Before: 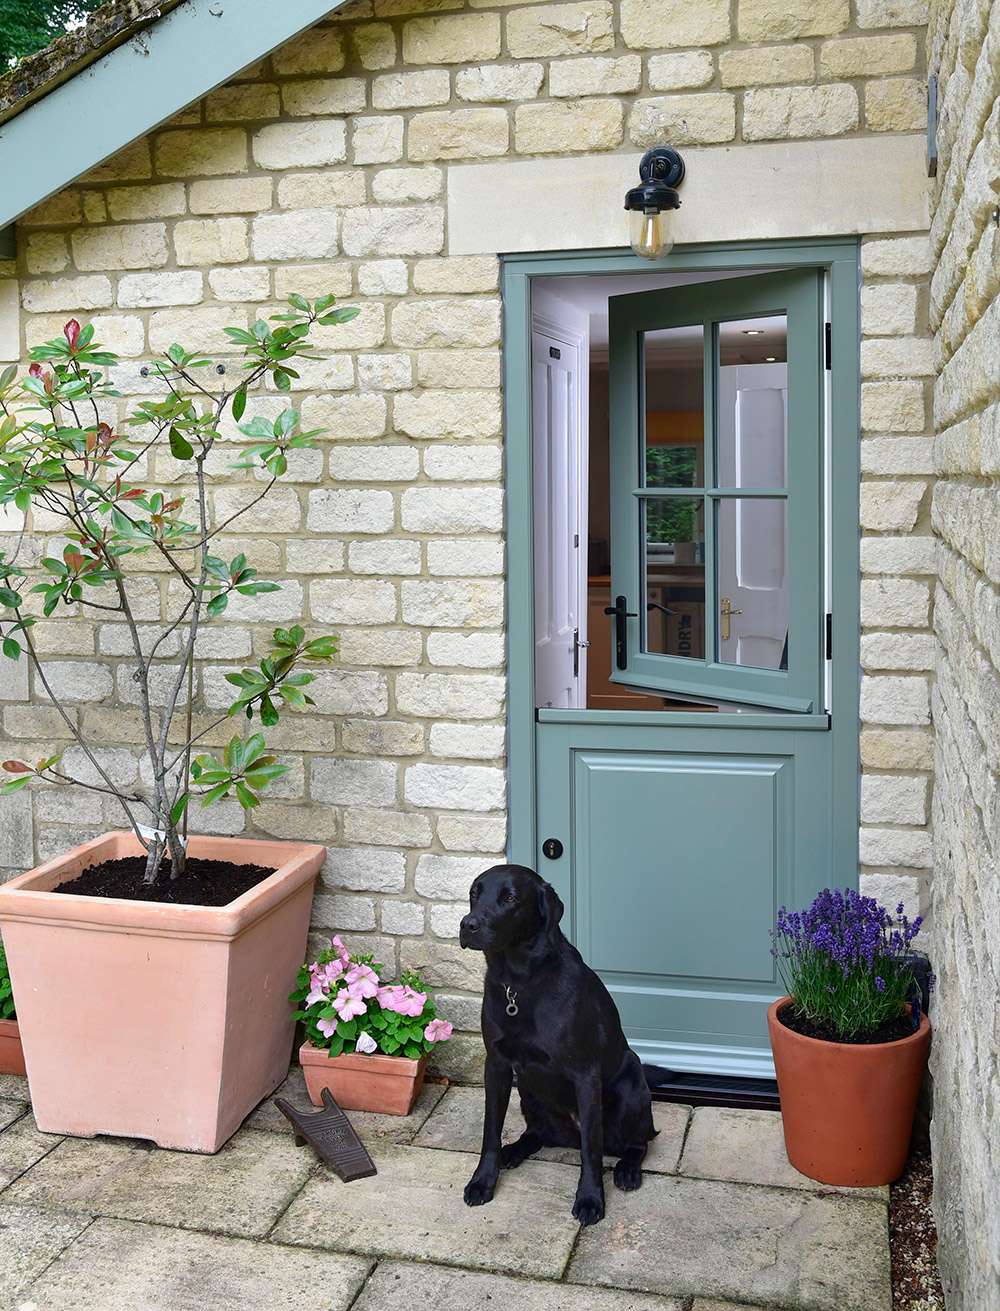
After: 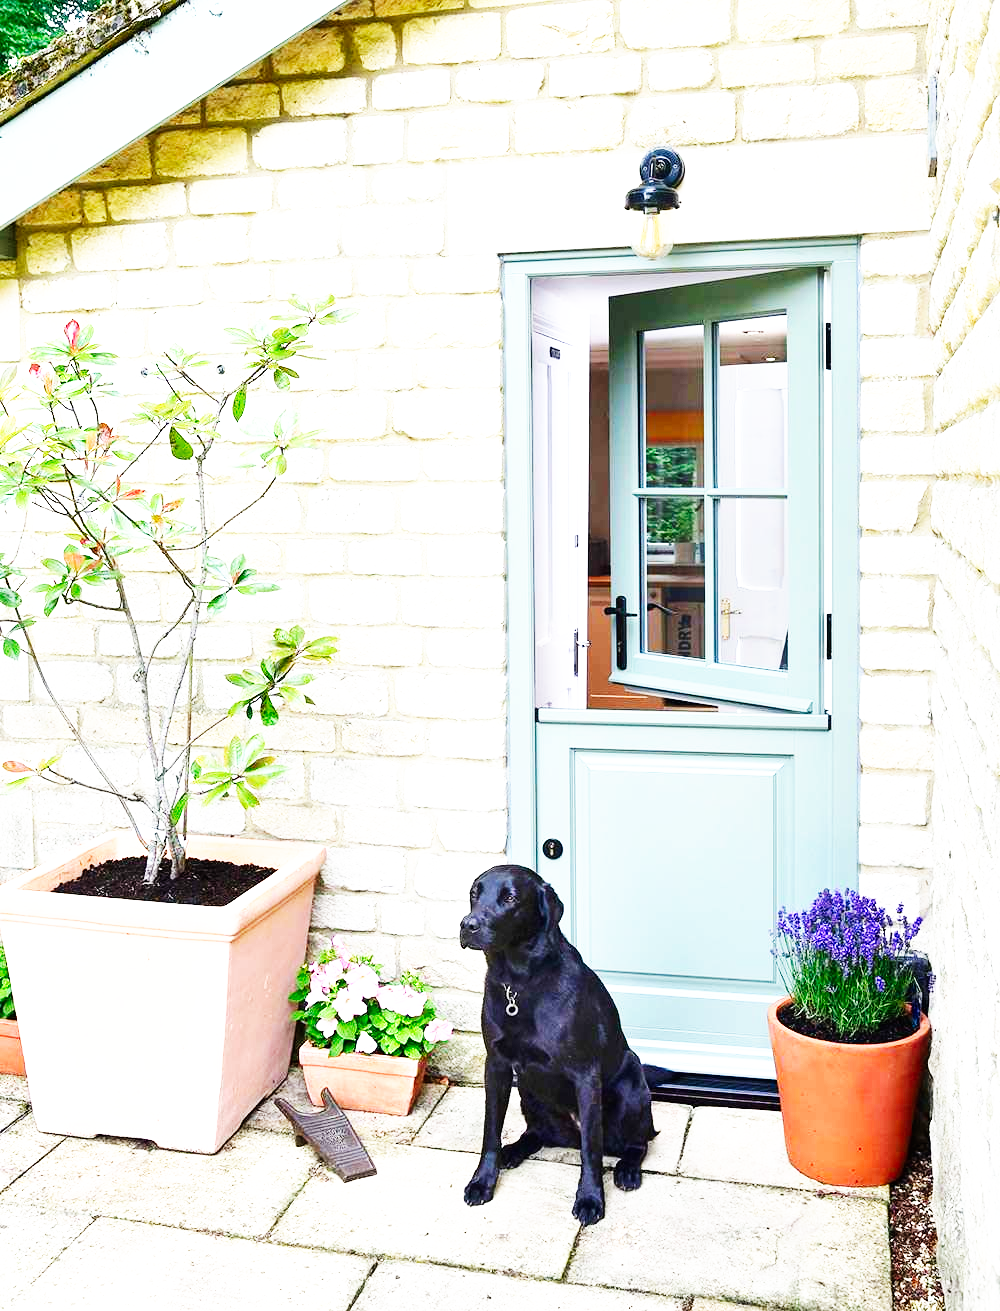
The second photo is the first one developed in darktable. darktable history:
base curve: curves: ch0 [(0, 0) (0.007, 0.004) (0.027, 0.03) (0.046, 0.07) (0.207, 0.54) (0.442, 0.872) (0.673, 0.972) (1, 1)], preserve colors none
exposure: black level correction 0, exposure 1 EV, compensate exposure bias true, compensate highlight preservation false
